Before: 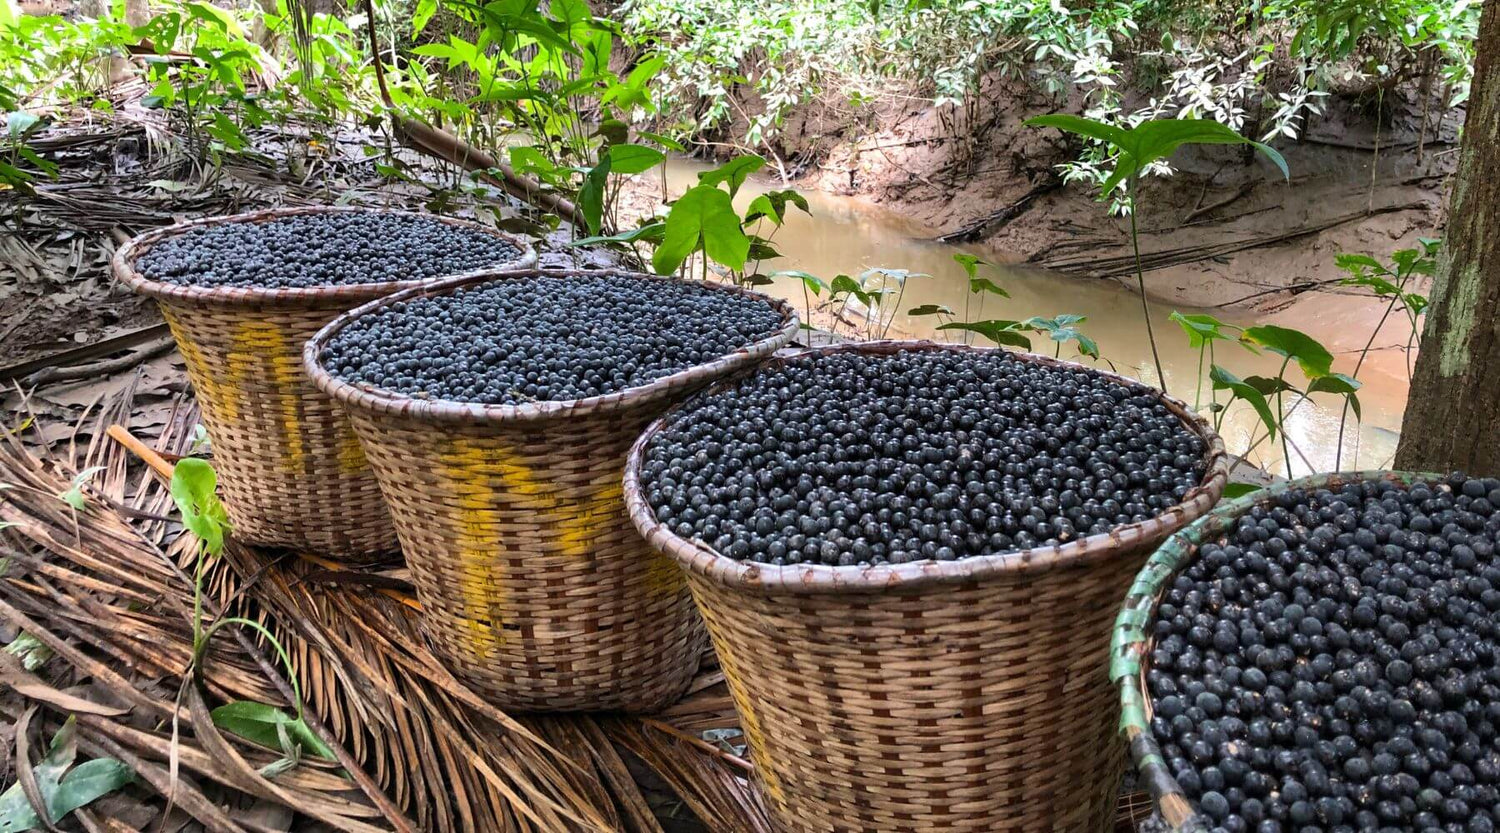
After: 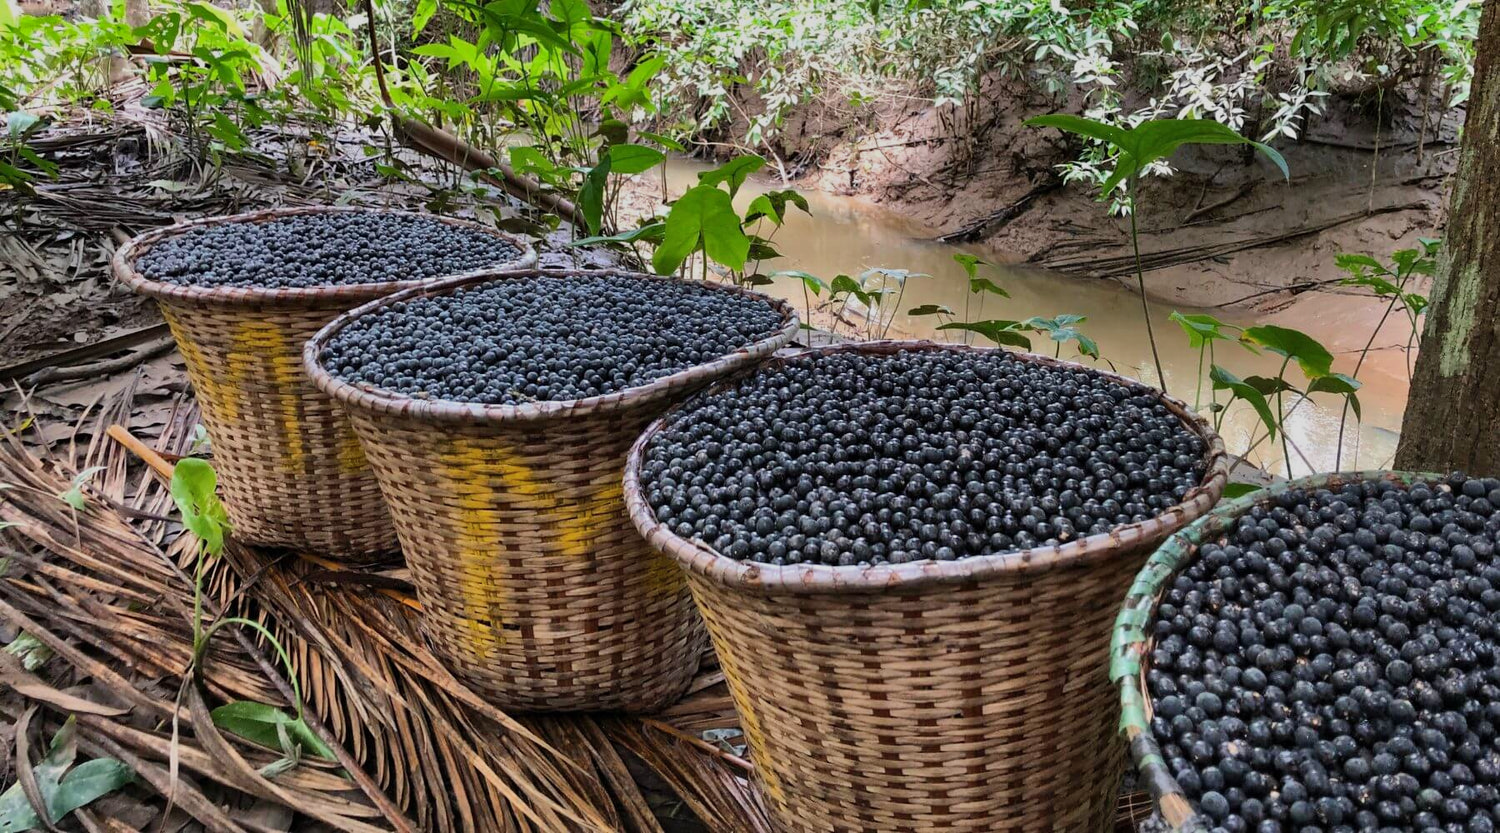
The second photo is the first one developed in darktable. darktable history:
exposure: exposure -0.492 EV, compensate highlight preservation false
shadows and highlights: low approximation 0.01, soften with gaussian
